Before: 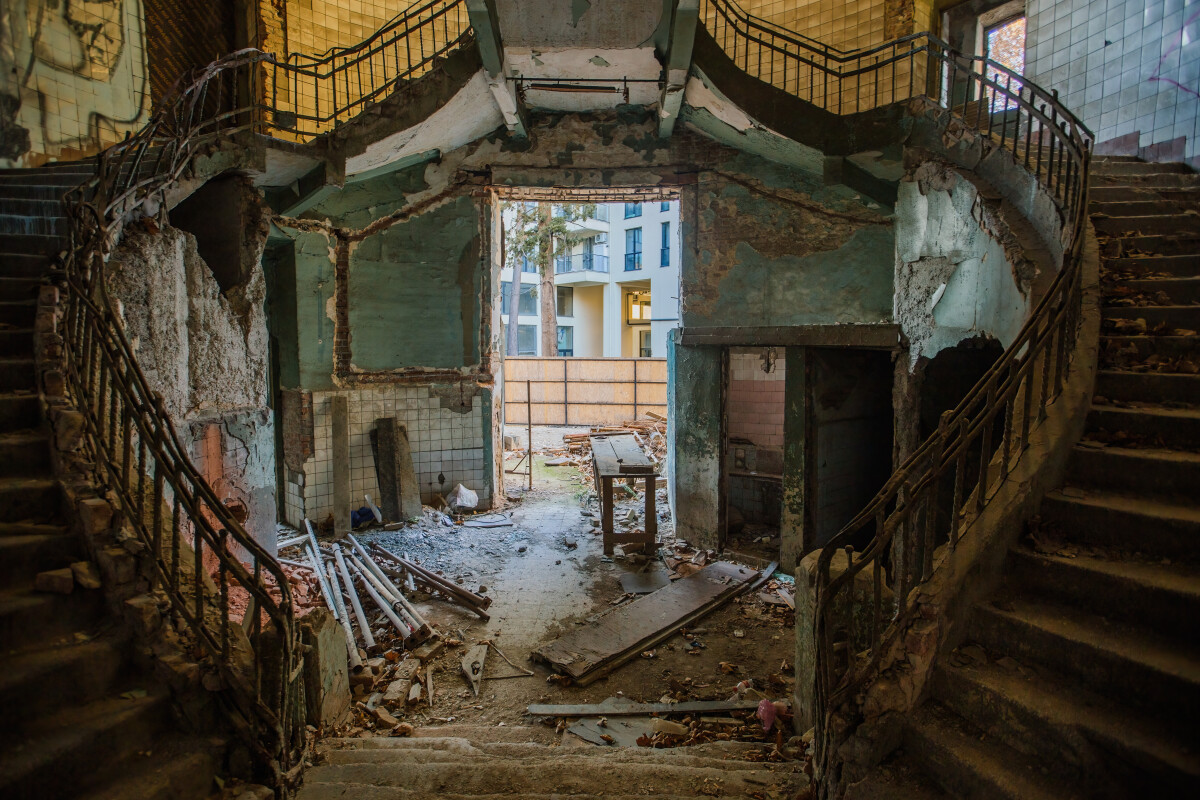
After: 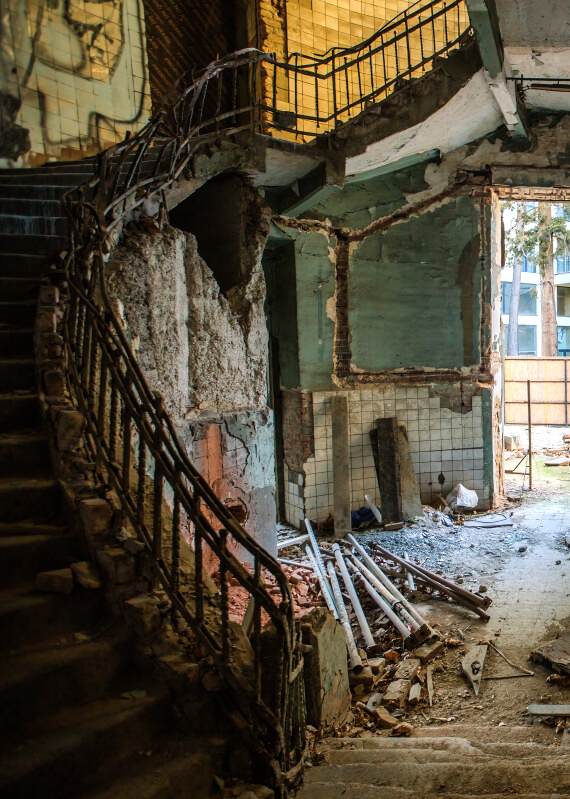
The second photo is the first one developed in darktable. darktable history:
crop and rotate: left 0.062%, top 0%, right 52.437%
tone equalizer: -8 EV -0.726 EV, -7 EV -0.713 EV, -6 EV -0.6 EV, -5 EV -0.37 EV, -3 EV 0.392 EV, -2 EV 0.6 EV, -1 EV 0.691 EV, +0 EV 0.731 EV
